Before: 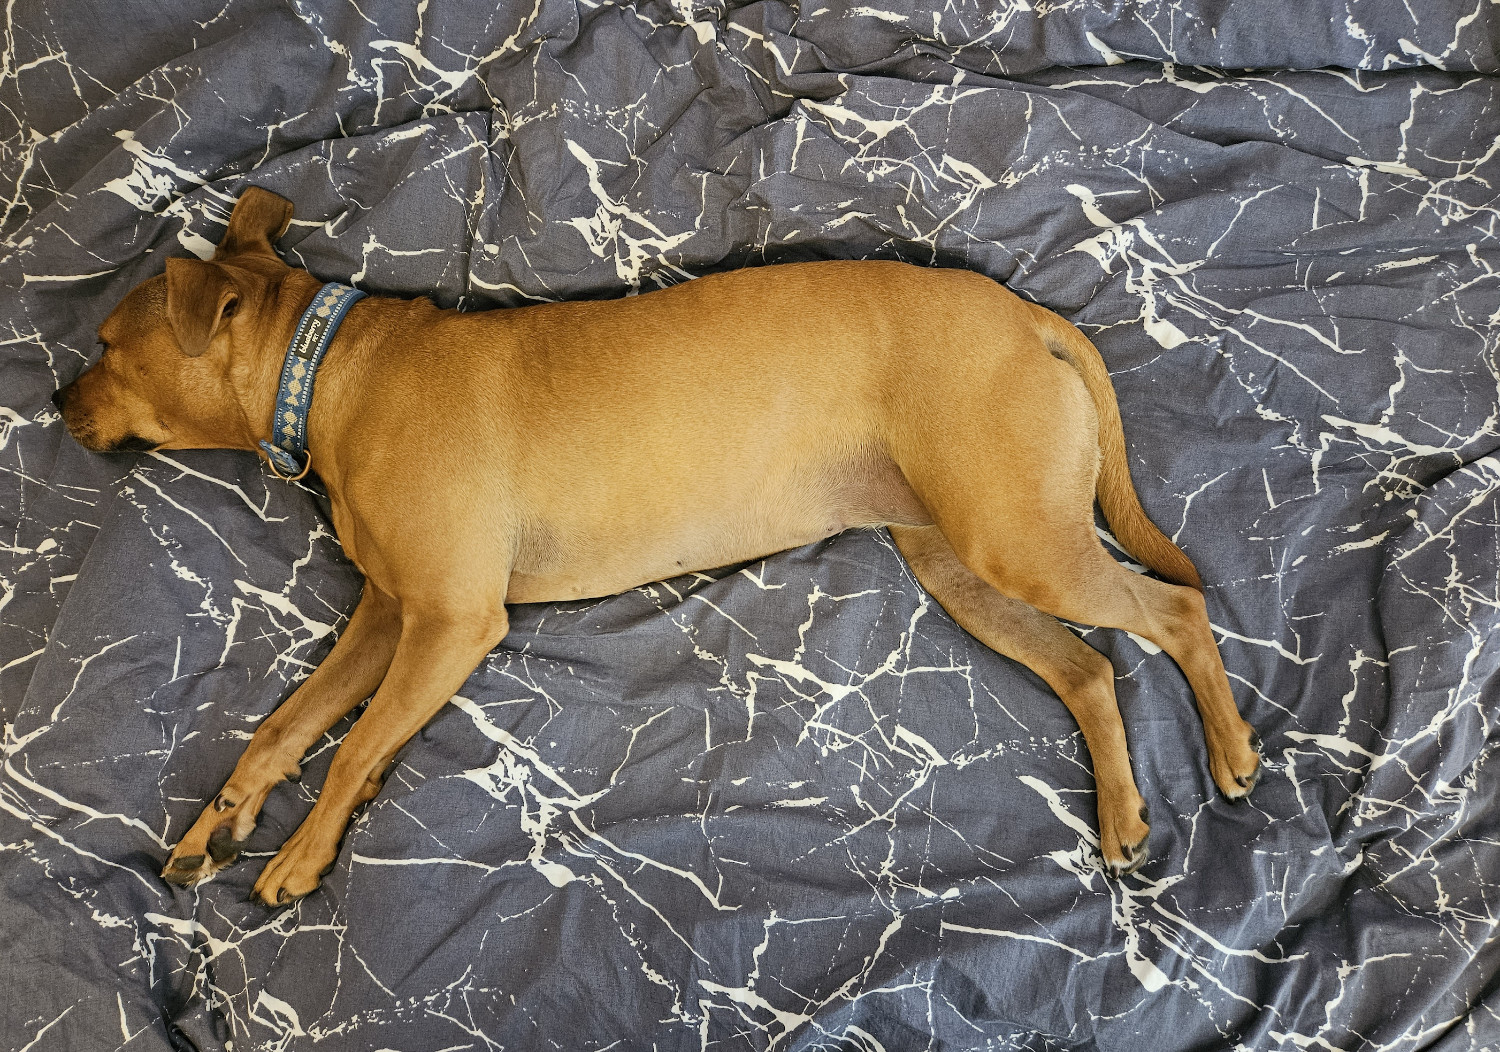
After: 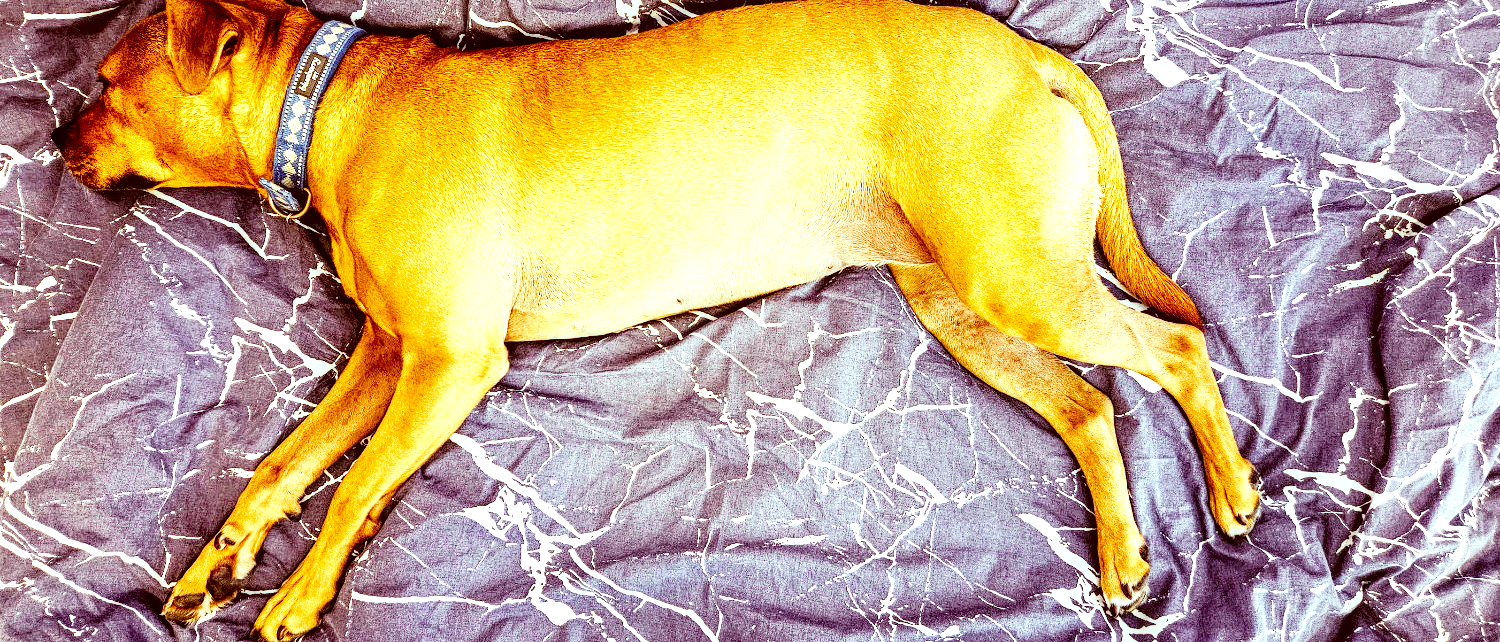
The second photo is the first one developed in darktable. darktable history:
crop and rotate: top 24.96%, bottom 13.983%
color balance rgb: shadows lift › luminance -21.277%, shadows lift › chroma 8.876%, shadows lift › hue 284.15°, global offset › luminance -0.492%, perceptual saturation grading › global saturation 0.531%, perceptual brilliance grading › global brilliance 9.781%, perceptual brilliance grading › shadows 14.505%, global vibrance 9.23%
local contrast: detail 161%
base curve: curves: ch0 [(0, 0) (0.007, 0.004) (0.027, 0.03) (0.046, 0.07) (0.207, 0.54) (0.442, 0.872) (0.673, 0.972) (1, 1)], preserve colors none
color correction: highlights a* -7.05, highlights b* -0.171, shadows a* 20.32, shadows b* 11.76
